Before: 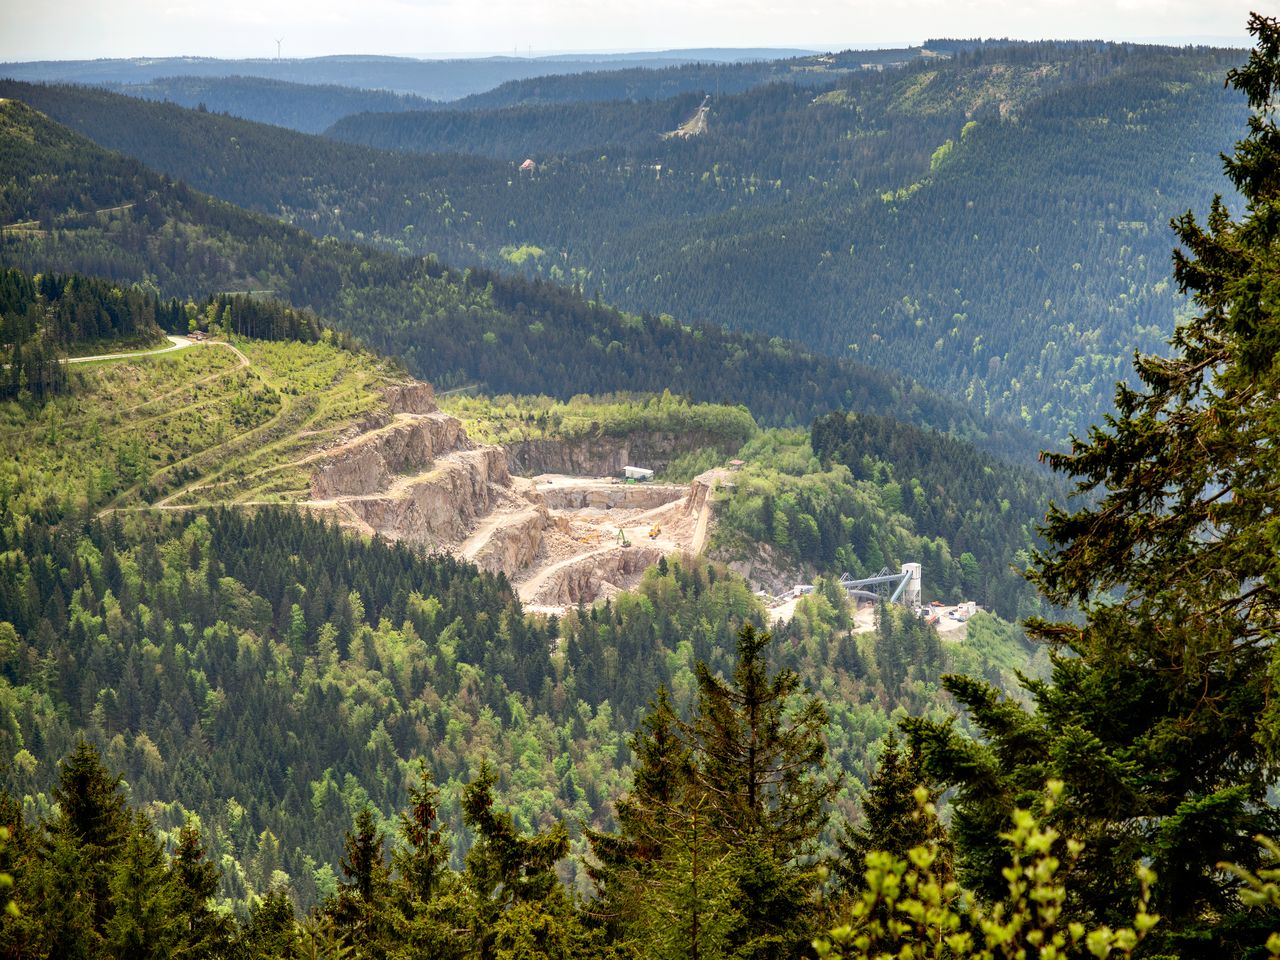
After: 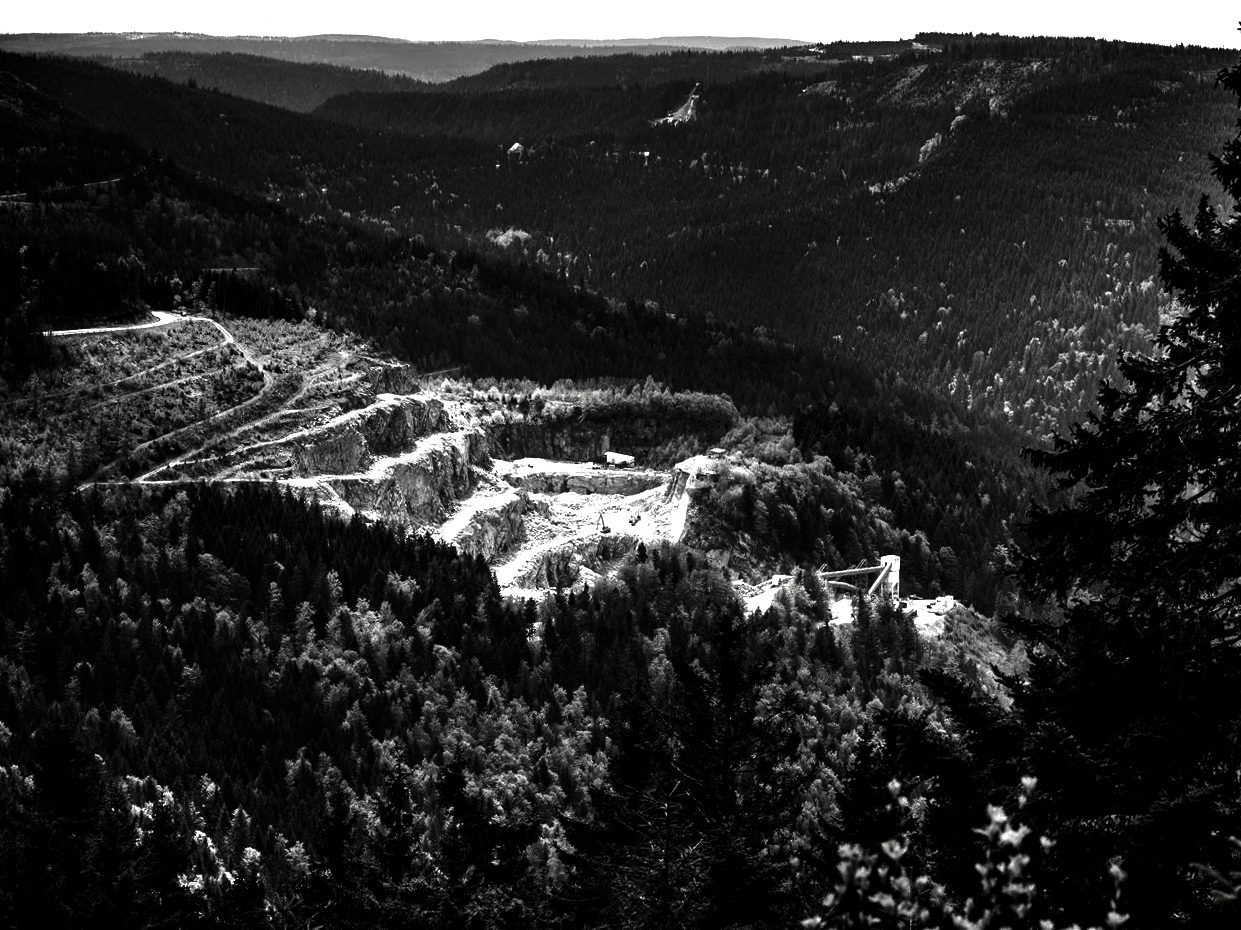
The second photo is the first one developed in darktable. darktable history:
exposure: black level correction 0.01, compensate highlight preservation false
crop and rotate: angle -1.35°
contrast brightness saturation: contrast 0.017, brightness -0.999, saturation -0.989
tone equalizer: -8 EV -0.784 EV, -7 EV -0.674 EV, -6 EV -0.563 EV, -5 EV -0.413 EV, -3 EV 0.371 EV, -2 EV 0.6 EV, -1 EV 0.675 EV, +0 EV 0.737 EV, edges refinement/feathering 500, mask exposure compensation -1.57 EV, preserve details no
